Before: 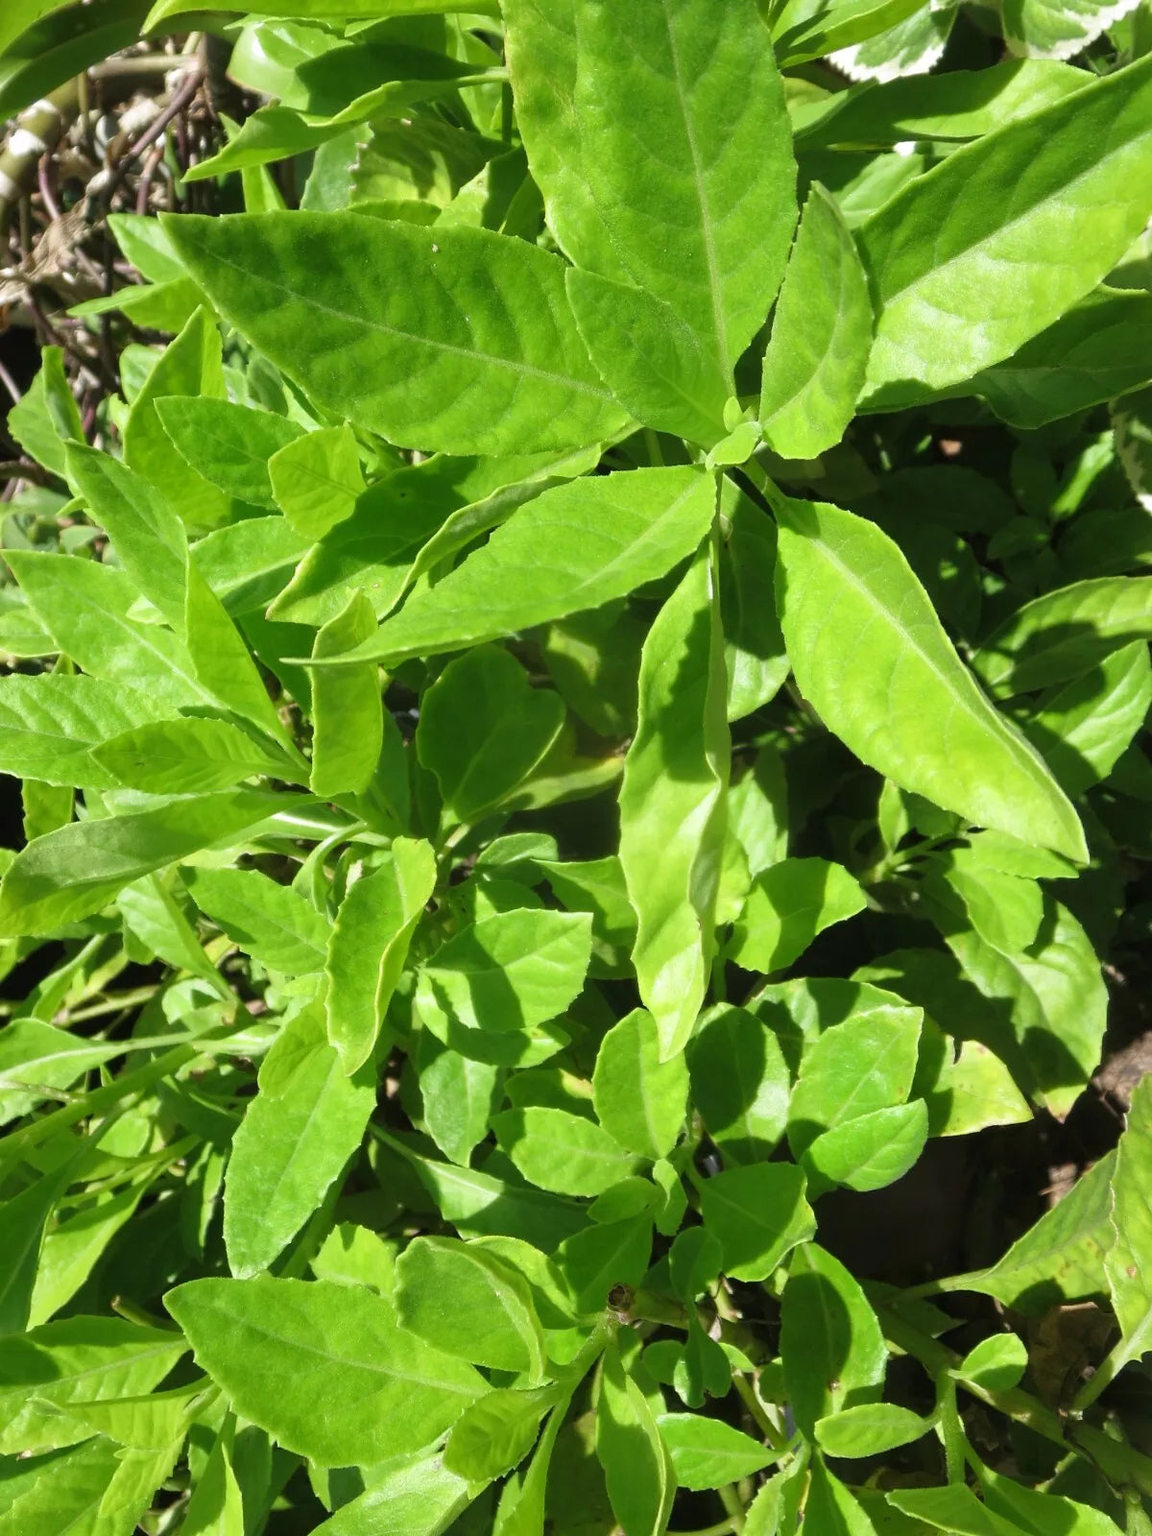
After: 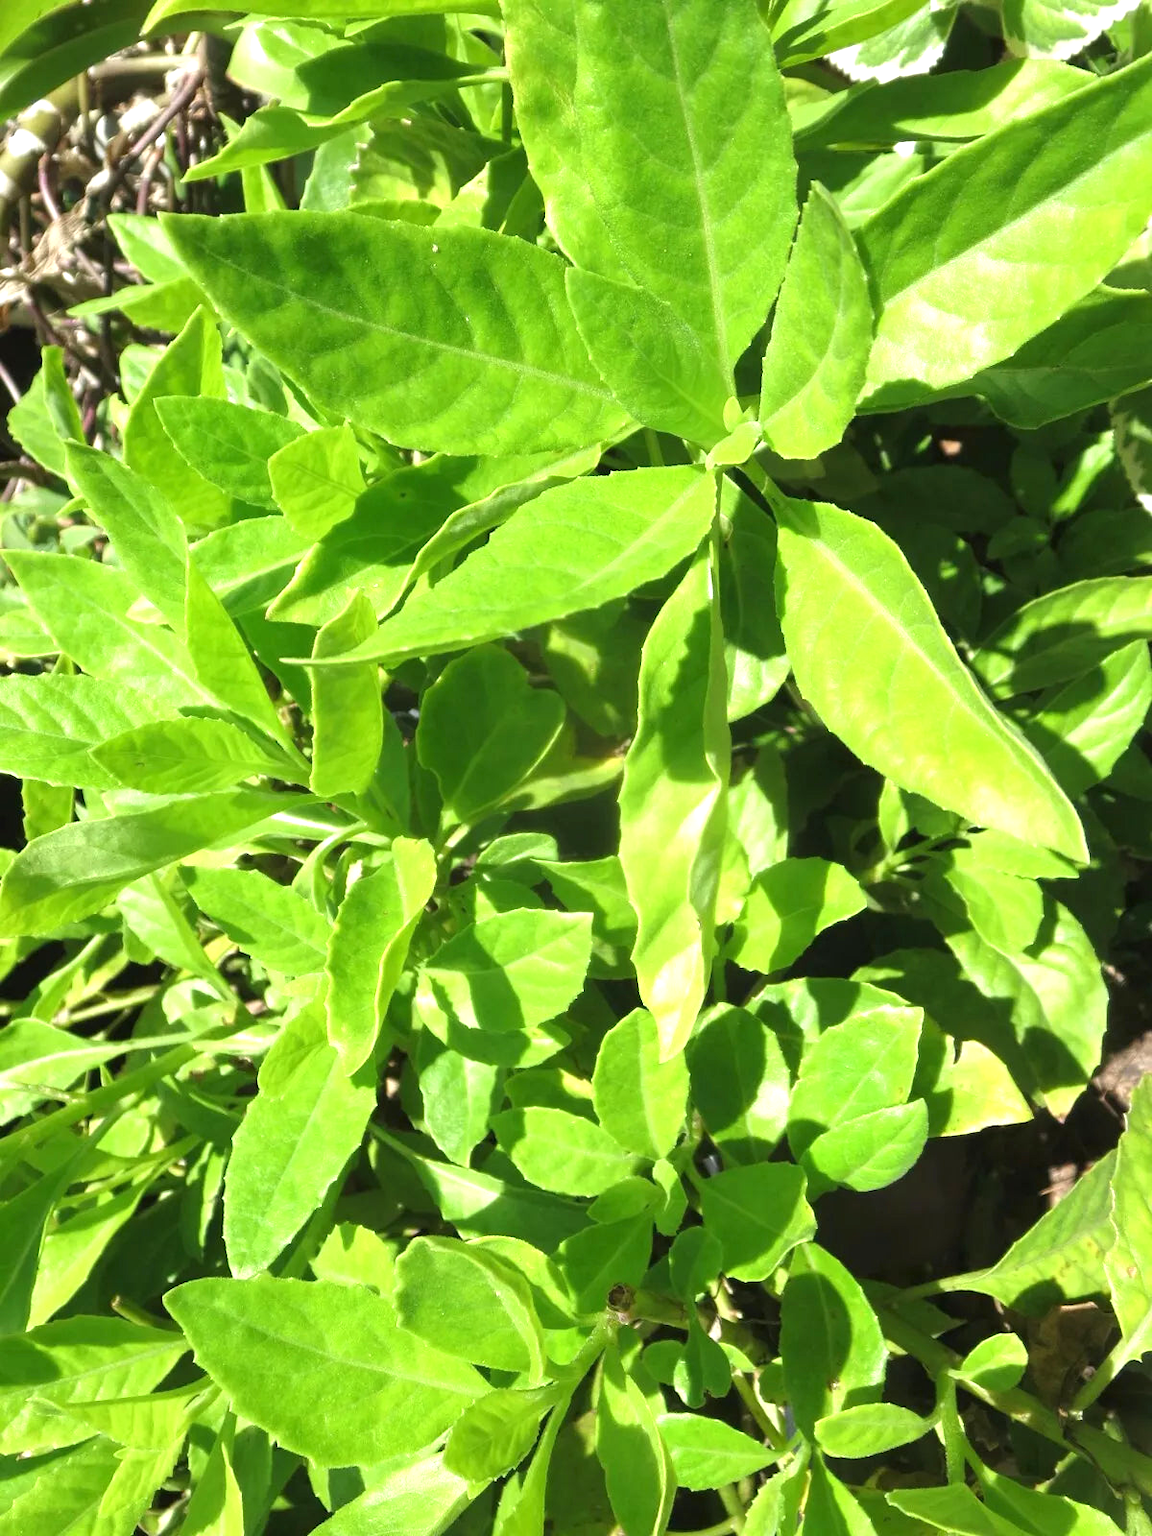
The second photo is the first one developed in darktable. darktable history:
exposure: black level correction 0, exposure 0.69 EV, compensate exposure bias true, compensate highlight preservation false
